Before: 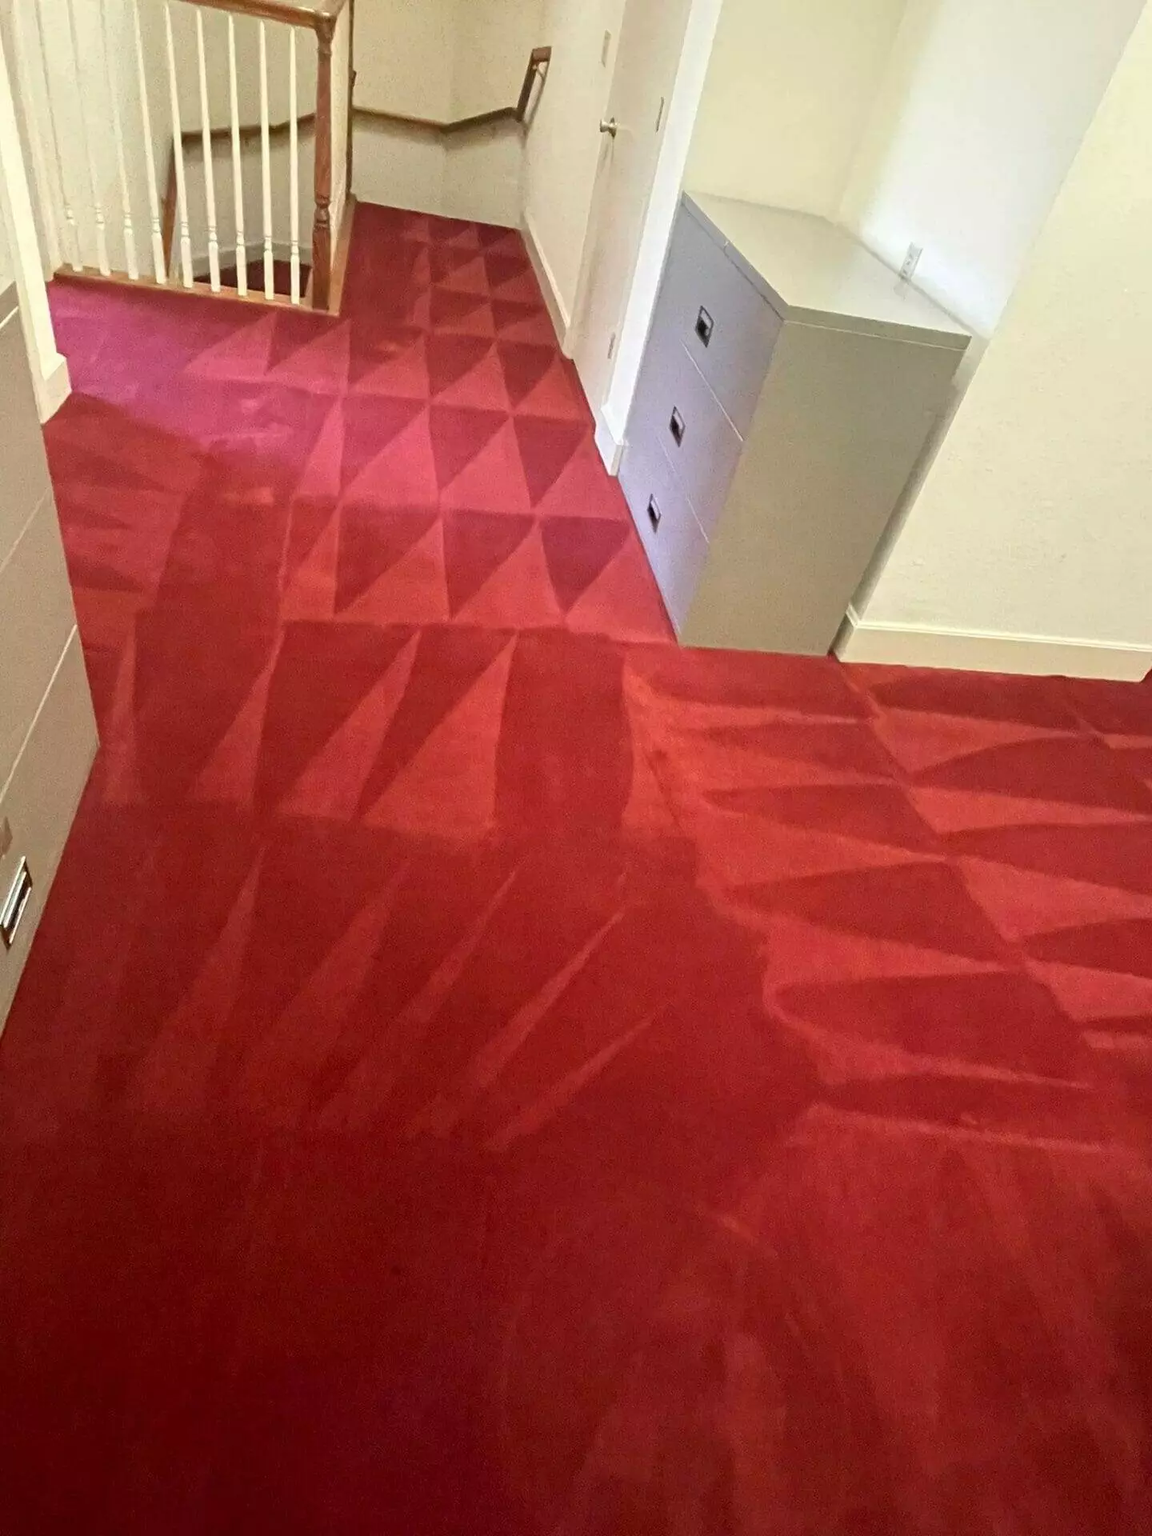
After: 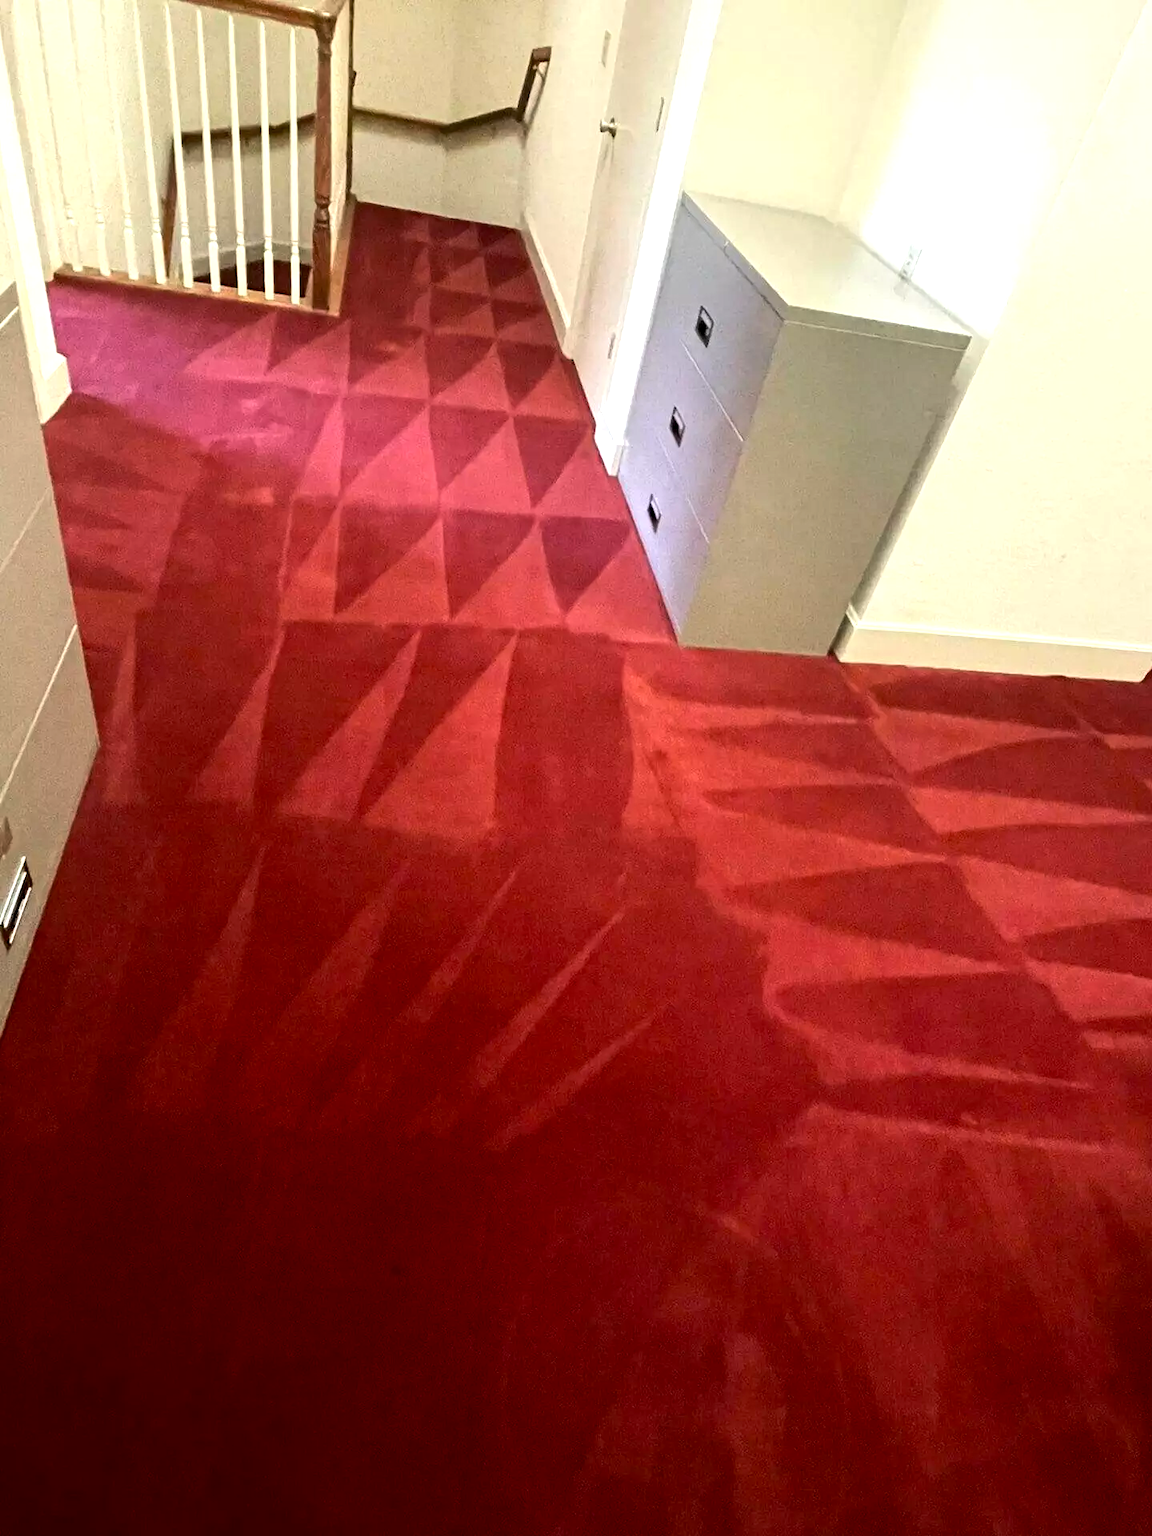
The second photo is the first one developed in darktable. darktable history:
tone equalizer: -8 EV -0.769 EV, -7 EV -0.691 EV, -6 EV -0.609 EV, -5 EV -0.409 EV, -3 EV 0.37 EV, -2 EV 0.6 EV, -1 EV 0.699 EV, +0 EV 0.78 EV, edges refinement/feathering 500, mask exposure compensation -1.57 EV, preserve details no
exposure: black level correction 0.009, exposure -0.163 EV, compensate highlight preservation false
